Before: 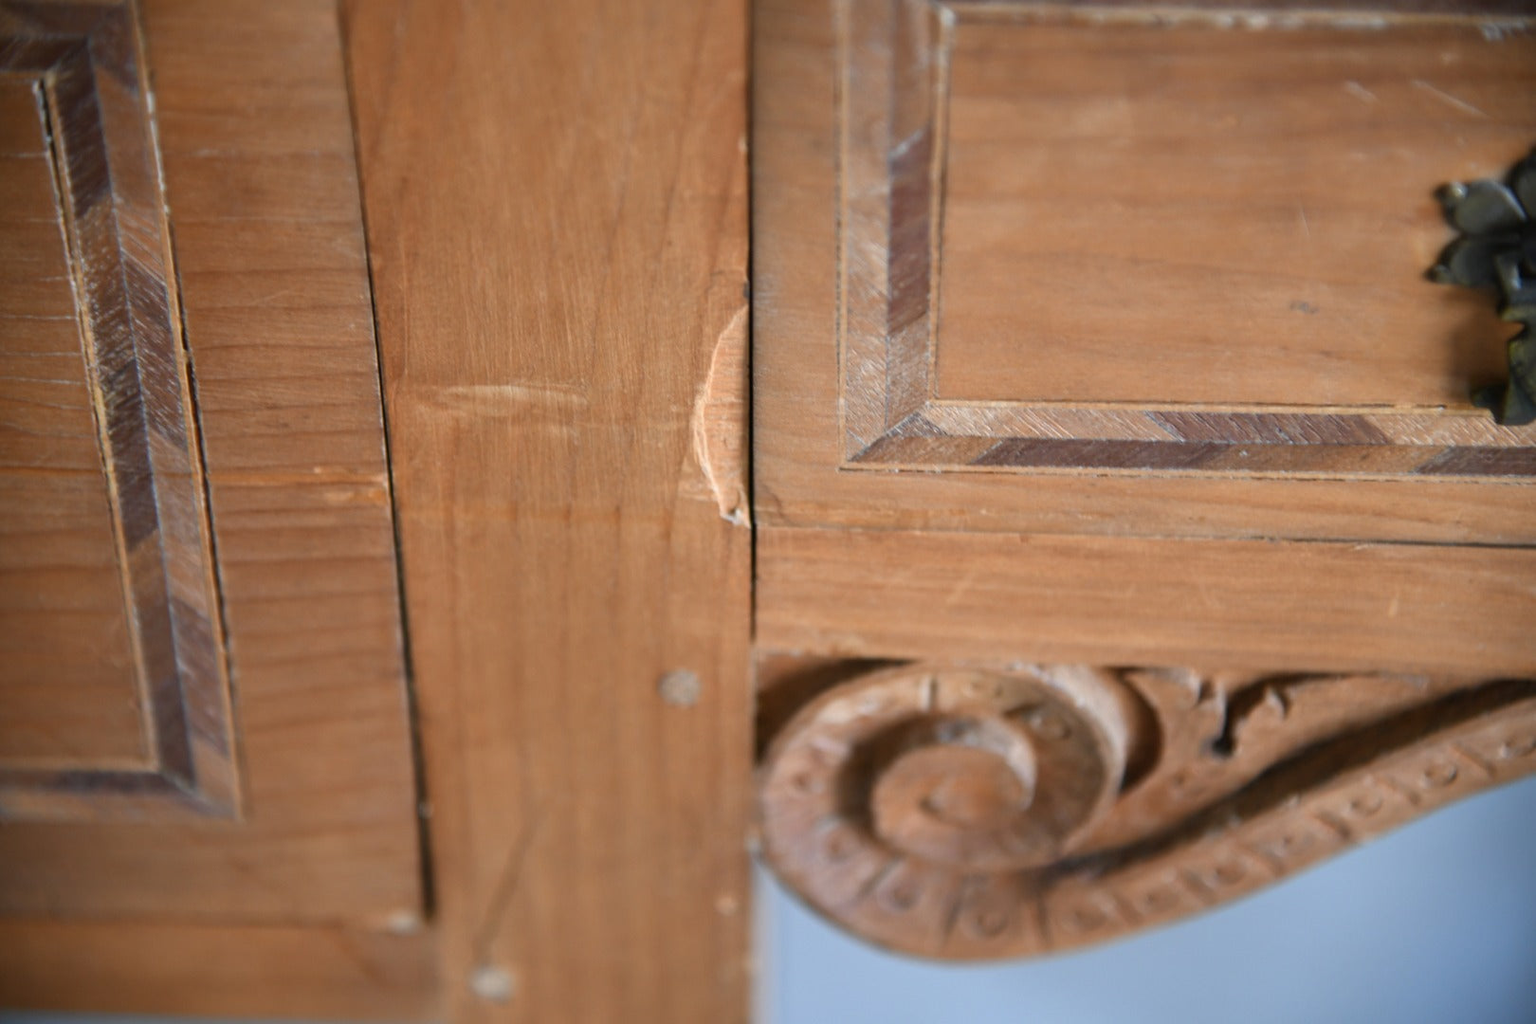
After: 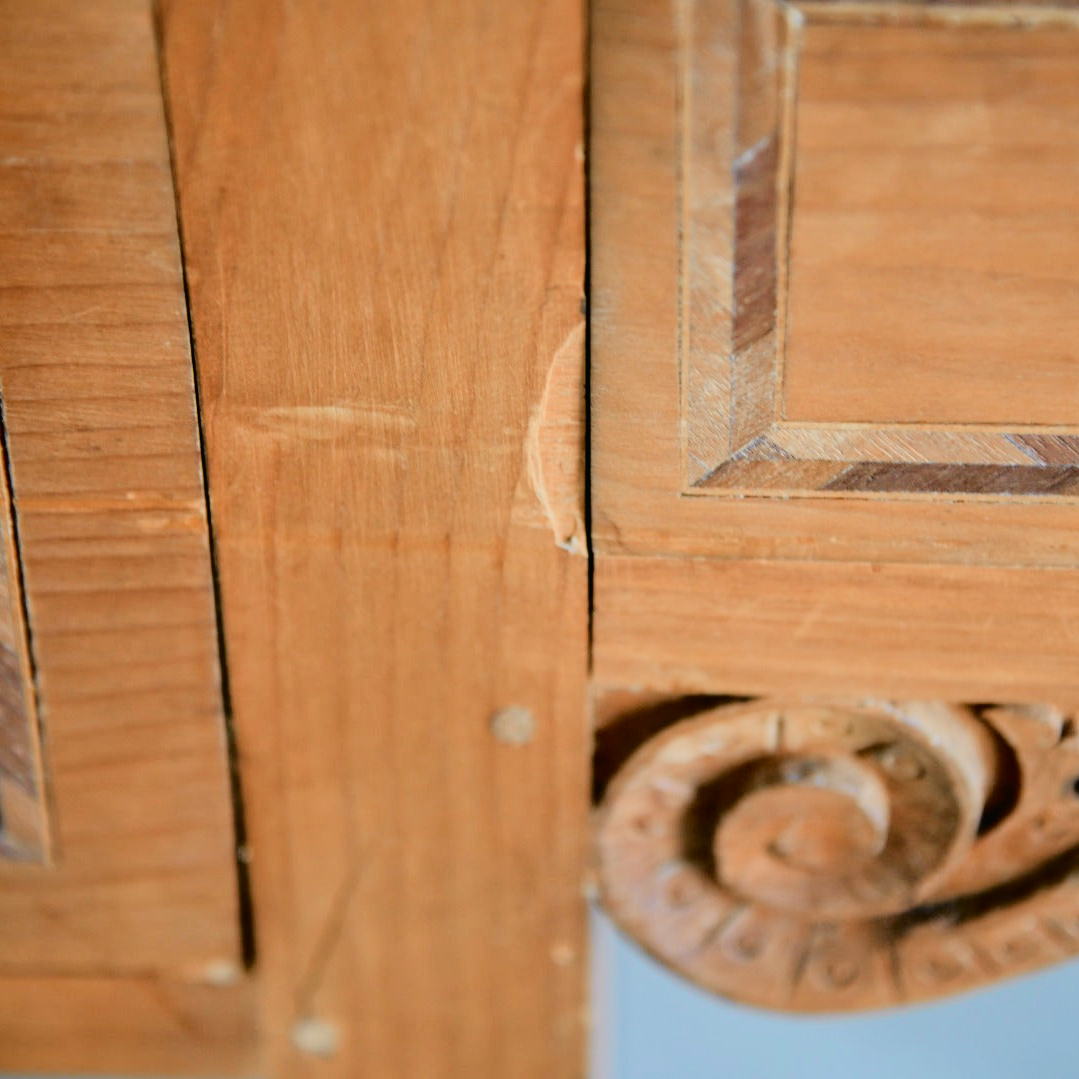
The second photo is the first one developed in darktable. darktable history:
crop and rotate: left 12.648%, right 20.685%
tone curve: curves: ch0 [(0, 0.014) (0.17, 0.099) (0.392, 0.438) (0.725, 0.828) (0.872, 0.918) (1, 0.981)]; ch1 [(0, 0) (0.402, 0.36) (0.488, 0.466) (0.5, 0.499) (0.515, 0.515) (0.574, 0.595) (0.619, 0.65) (0.701, 0.725) (1, 1)]; ch2 [(0, 0) (0.432, 0.422) (0.486, 0.49) (0.503, 0.503) (0.523, 0.554) (0.562, 0.606) (0.644, 0.694) (0.717, 0.753) (1, 0.991)], color space Lab, independent channels
filmic rgb: black relative exposure -7.32 EV, white relative exposure 5.09 EV, hardness 3.2
rgb levels: levels [[0.01, 0.419, 0.839], [0, 0.5, 1], [0, 0.5, 1]]
tone equalizer: -8 EV 0.25 EV, -7 EV 0.417 EV, -6 EV 0.417 EV, -5 EV 0.25 EV, -3 EV -0.25 EV, -2 EV -0.417 EV, -1 EV -0.417 EV, +0 EV -0.25 EV, edges refinement/feathering 500, mask exposure compensation -1.57 EV, preserve details guided filter
